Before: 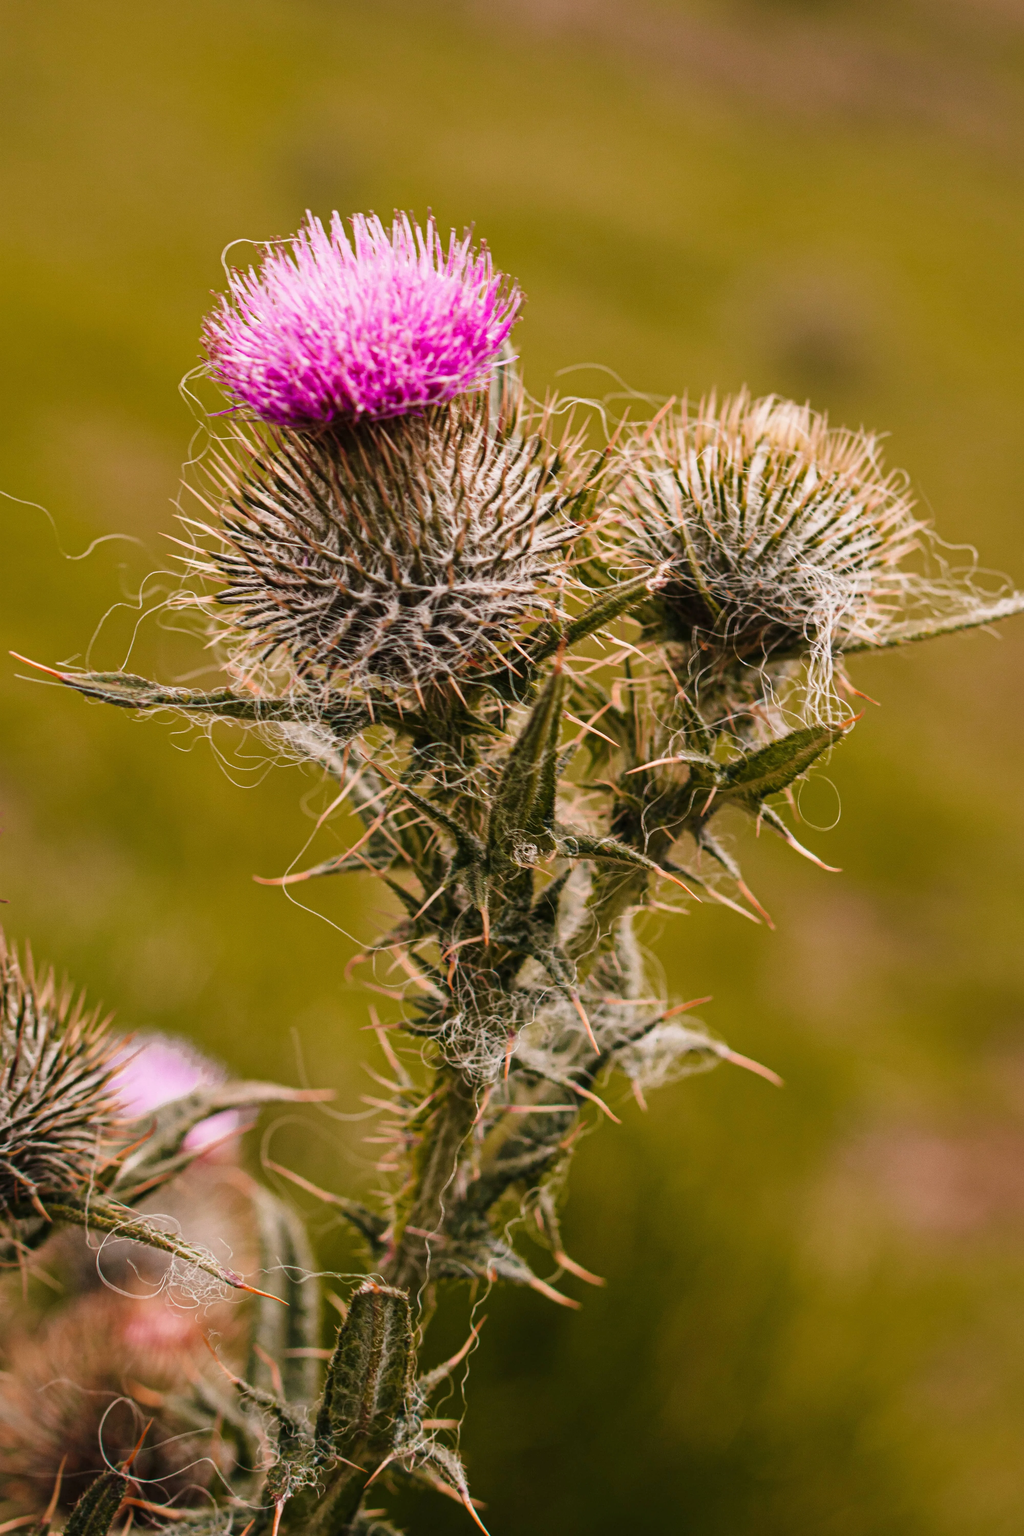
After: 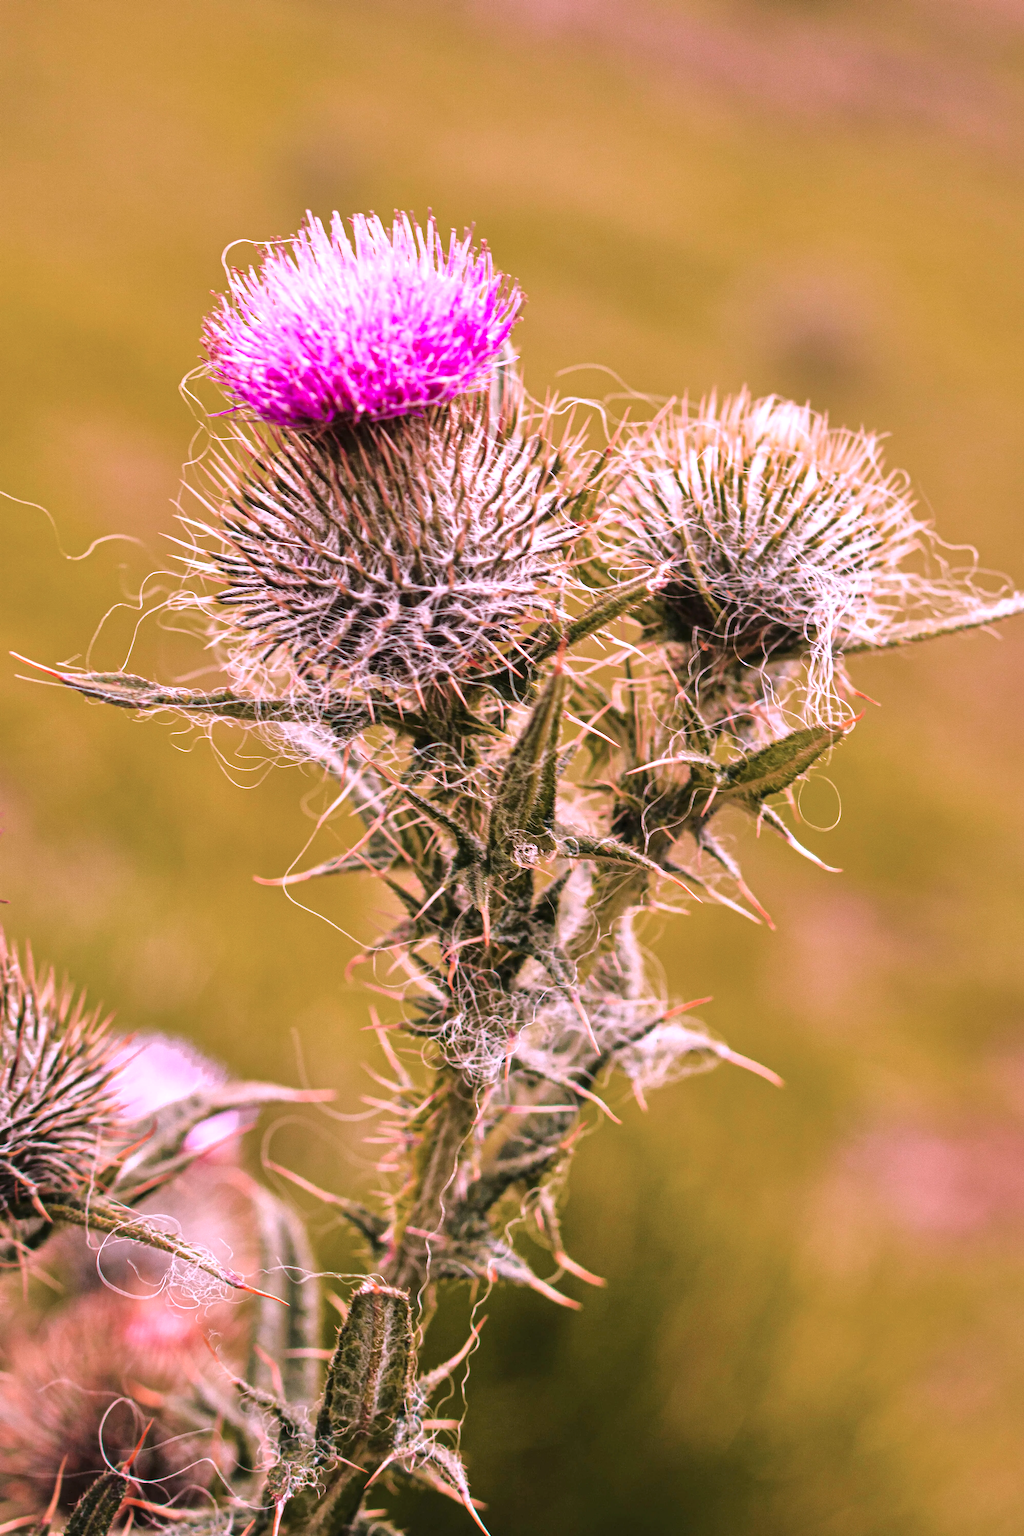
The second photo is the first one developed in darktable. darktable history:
color correction: highlights a* 15.46, highlights b* -20.56
exposure: exposure 0.564 EV, compensate highlight preservation false
tone equalizer: -8 EV 0.001 EV, -7 EV -0.004 EV, -6 EV 0.009 EV, -5 EV 0.032 EV, -4 EV 0.276 EV, -3 EV 0.644 EV, -2 EV 0.584 EV, -1 EV 0.187 EV, +0 EV 0.024 EV
